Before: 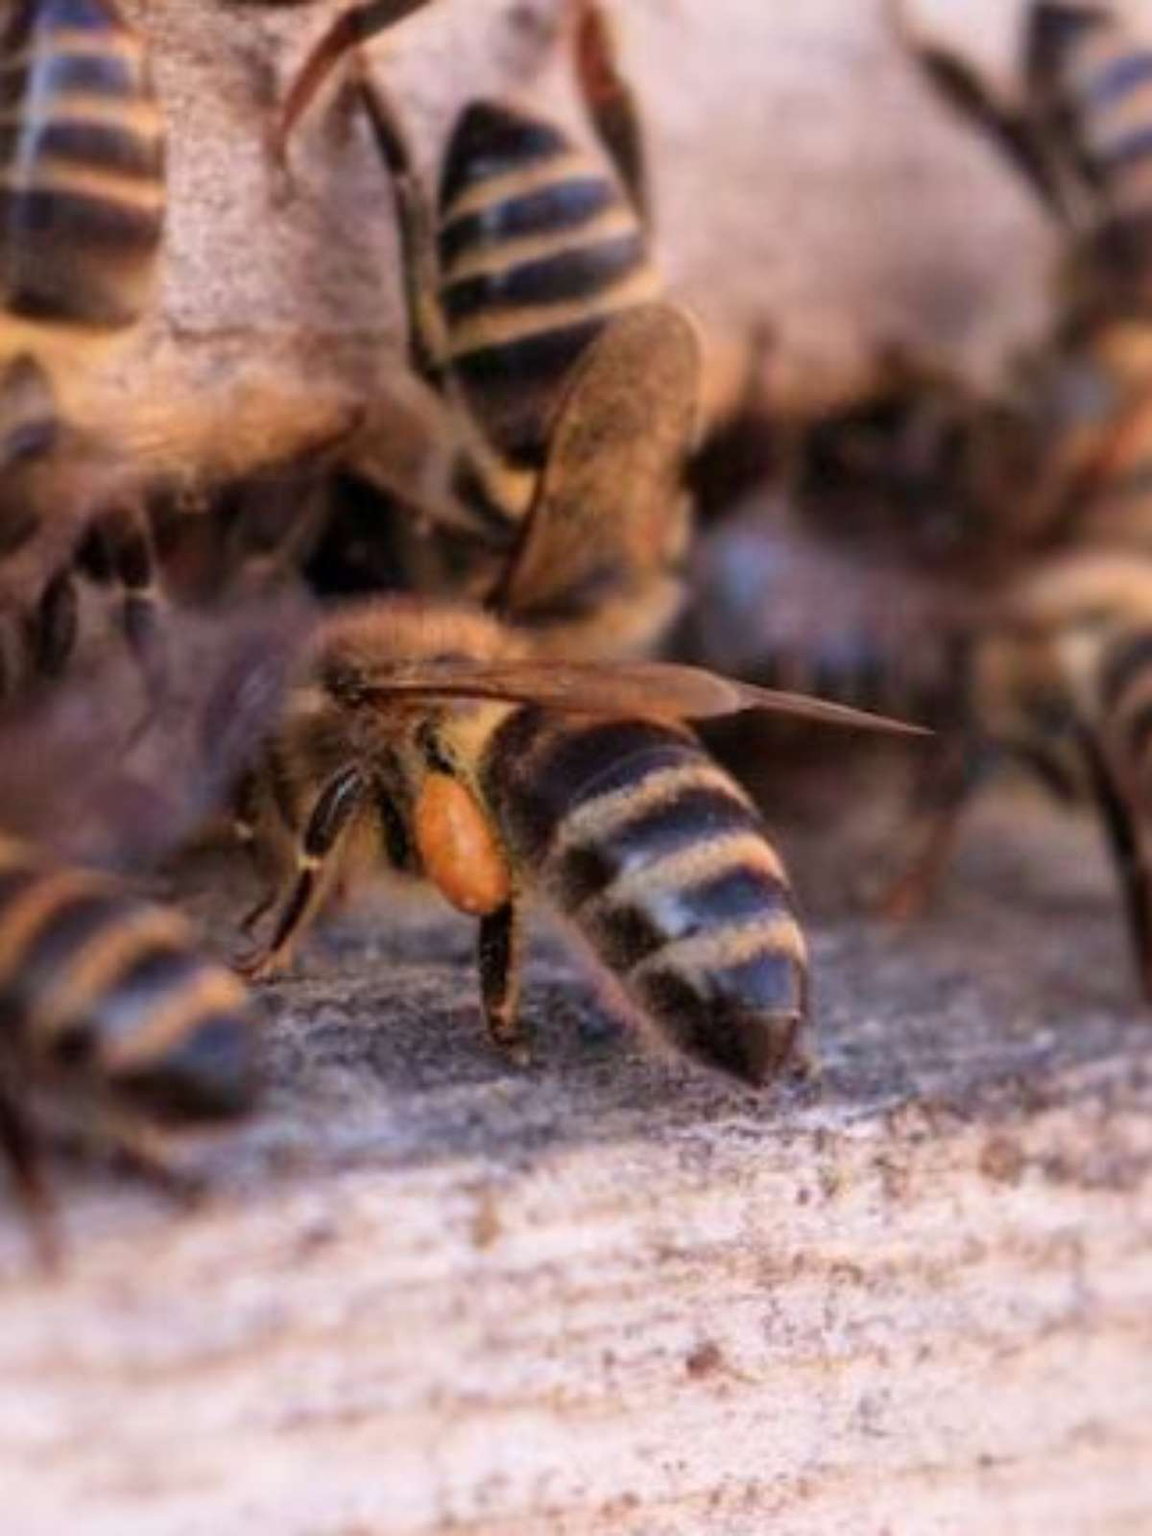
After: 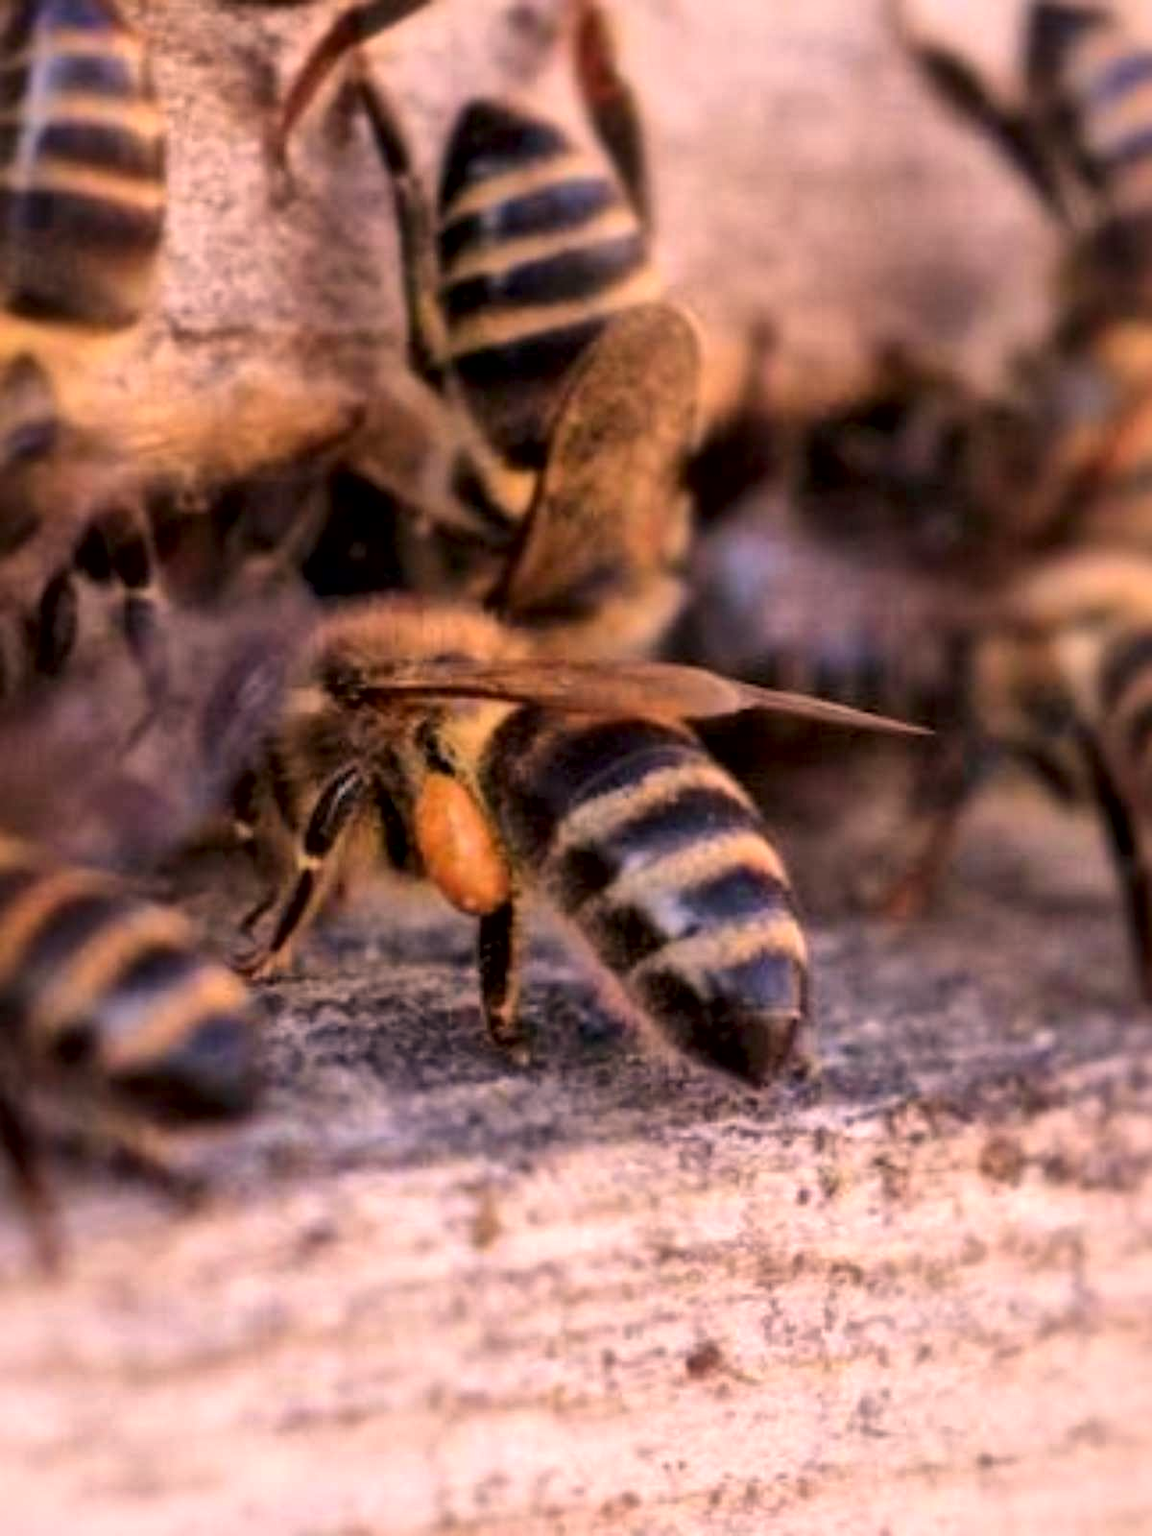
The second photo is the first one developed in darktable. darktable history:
color correction: highlights a* 11.96, highlights b* 11.58
local contrast: mode bilateral grid, contrast 25, coarseness 47, detail 151%, midtone range 0.2
